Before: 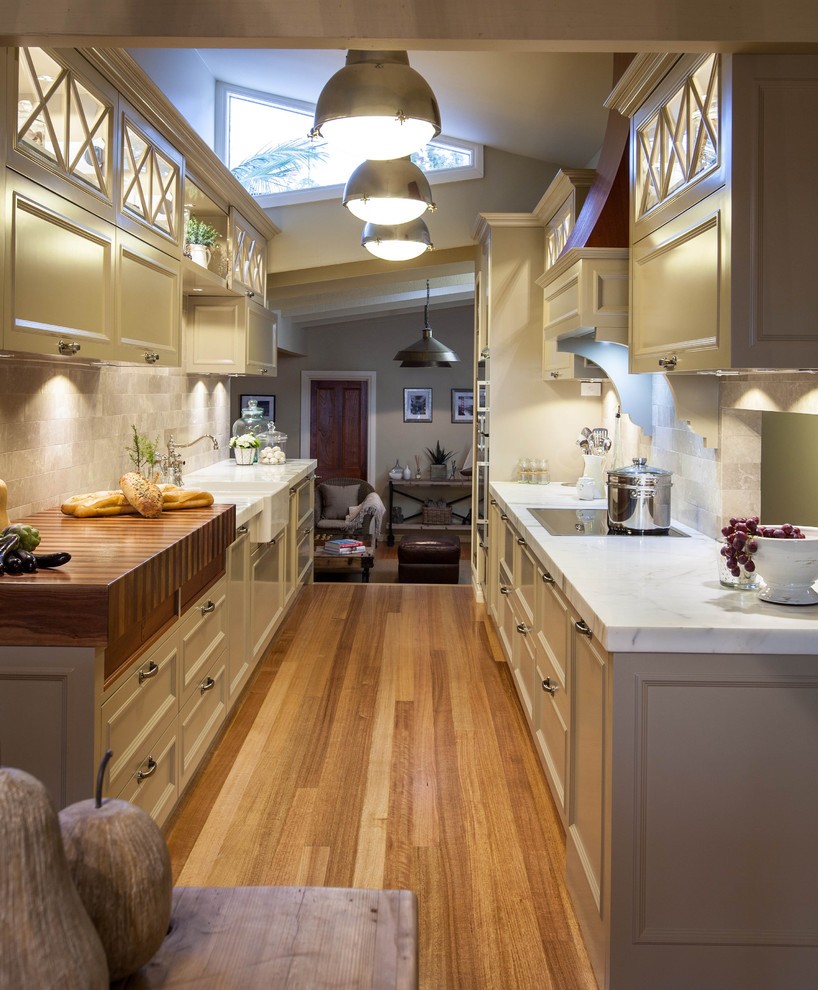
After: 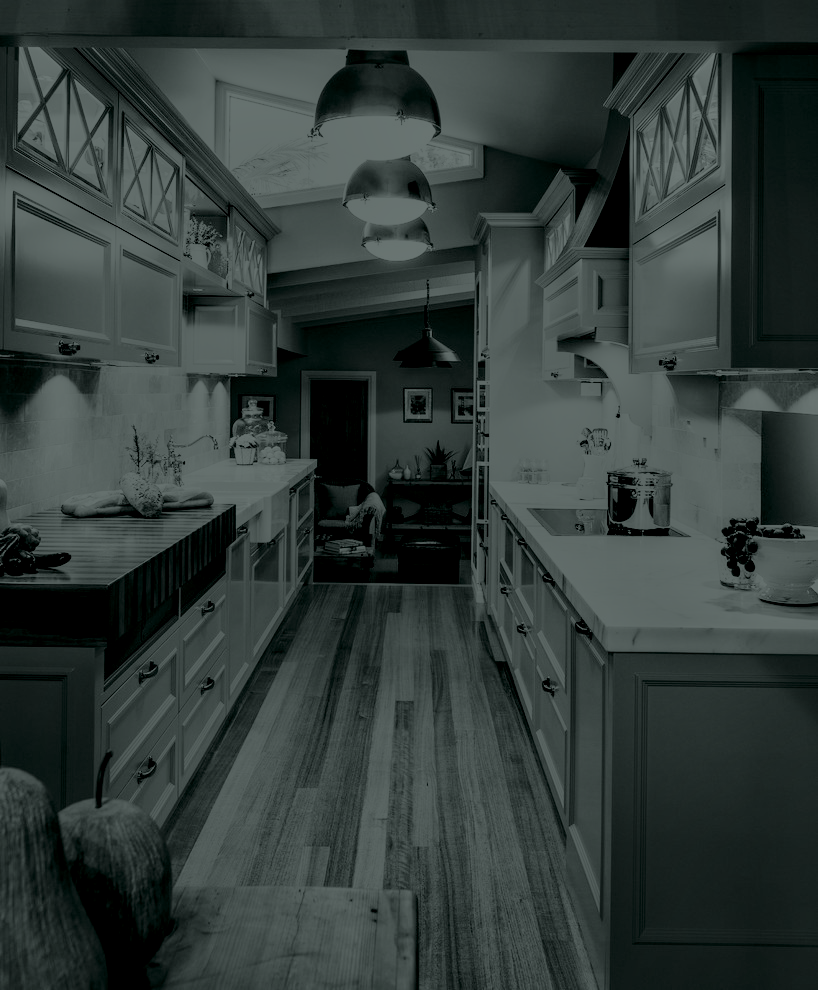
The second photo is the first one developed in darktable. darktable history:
shadows and highlights: soften with gaussian
color balance: output saturation 110%
exposure: black level correction 0, exposure 1.1 EV, compensate highlight preservation false
local contrast: highlights 25%, shadows 75%, midtone range 0.75
color zones: curves: ch1 [(0.235, 0.558) (0.75, 0.5)]; ch2 [(0.25, 0.462) (0.749, 0.457)], mix 25.94%
colorize: hue 90°, saturation 19%, lightness 1.59%, version 1
contrast brightness saturation: contrast 0.26, brightness 0.02, saturation 0.87
